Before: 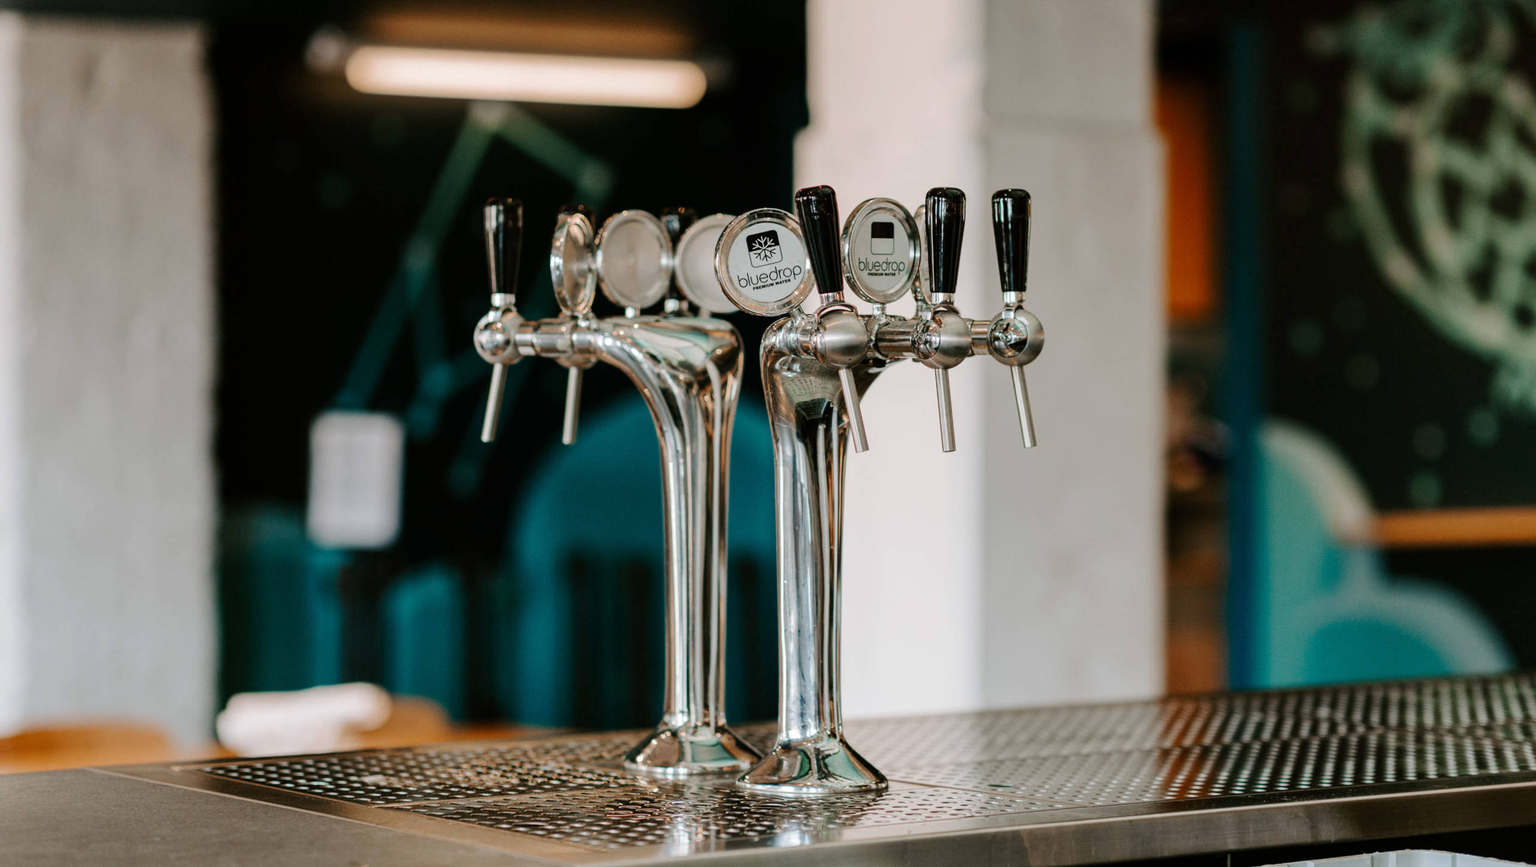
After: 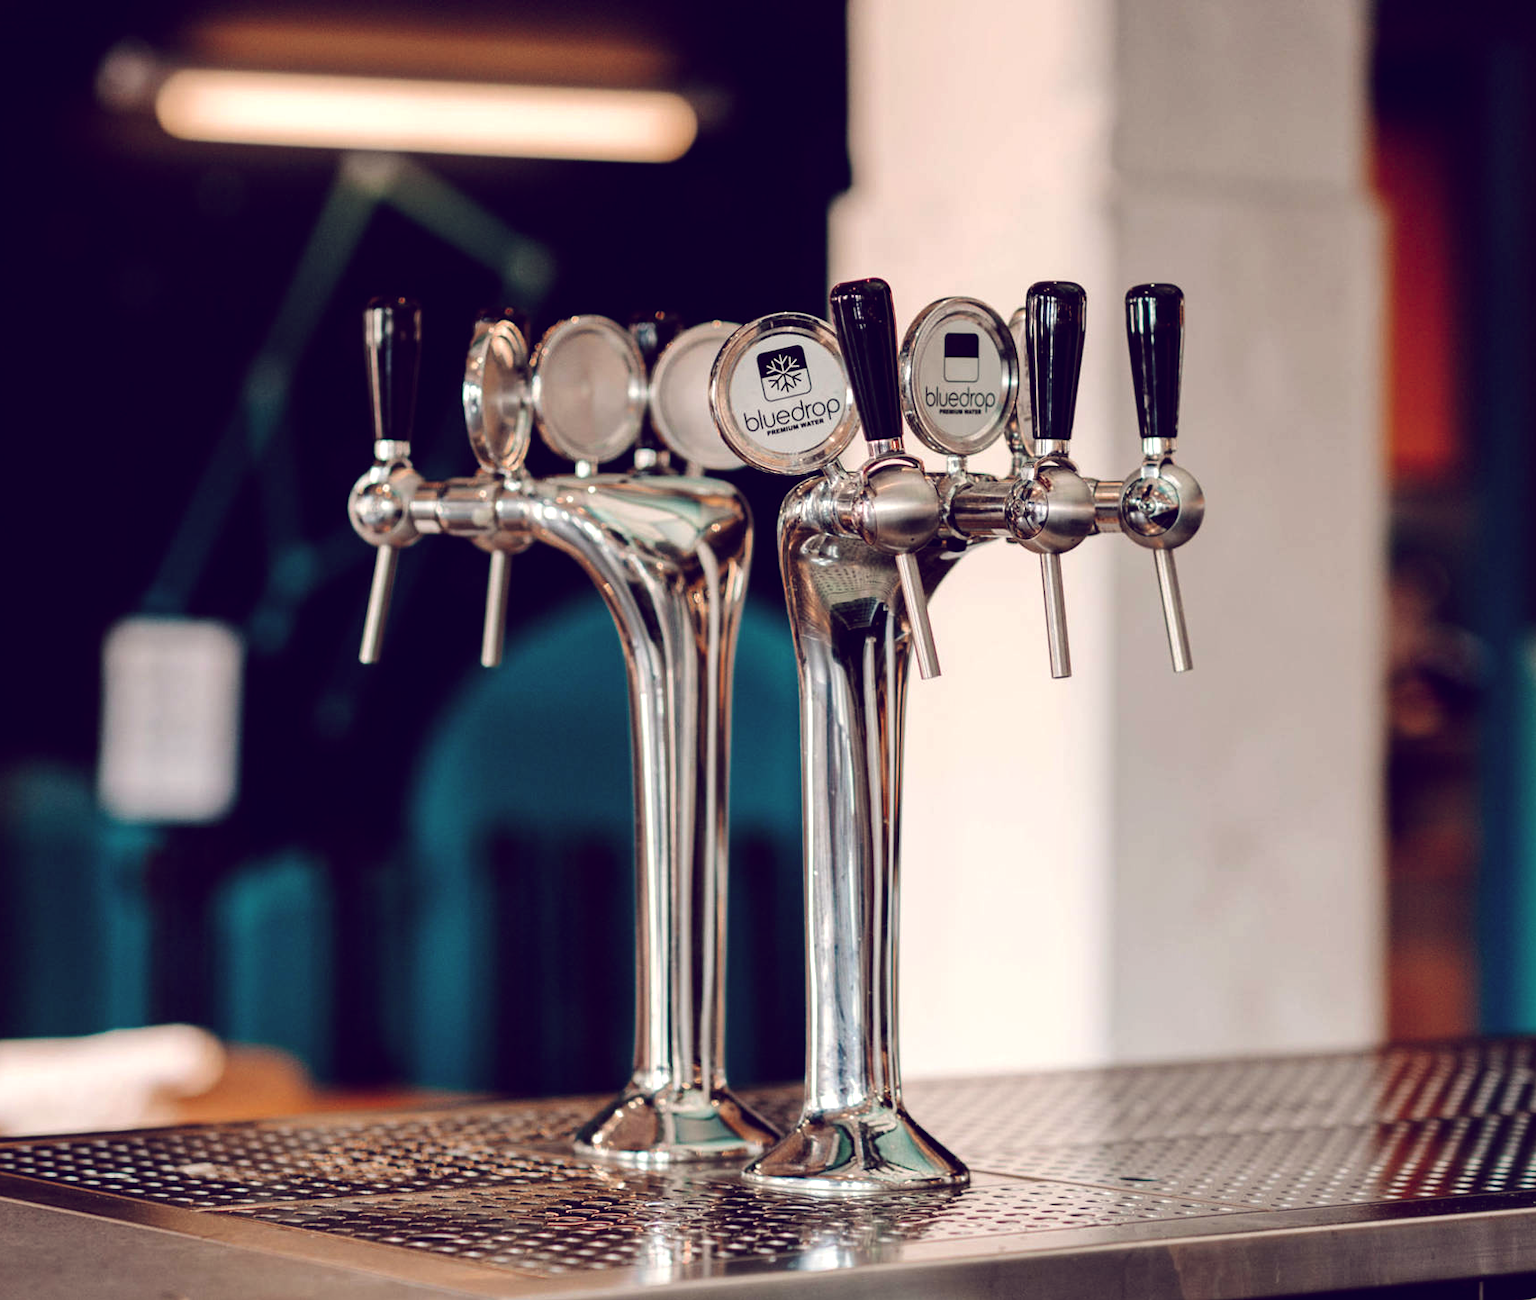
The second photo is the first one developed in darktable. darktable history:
crop and rotate: left 15.754%, right 17.579%
color balance: lift [1.001, 0.997, 0.99, 1.01], gamma [1.007, 1, 0.975, 1.025], gain [1, 1.065, 1.052, 0.935], contrast 13.25%
